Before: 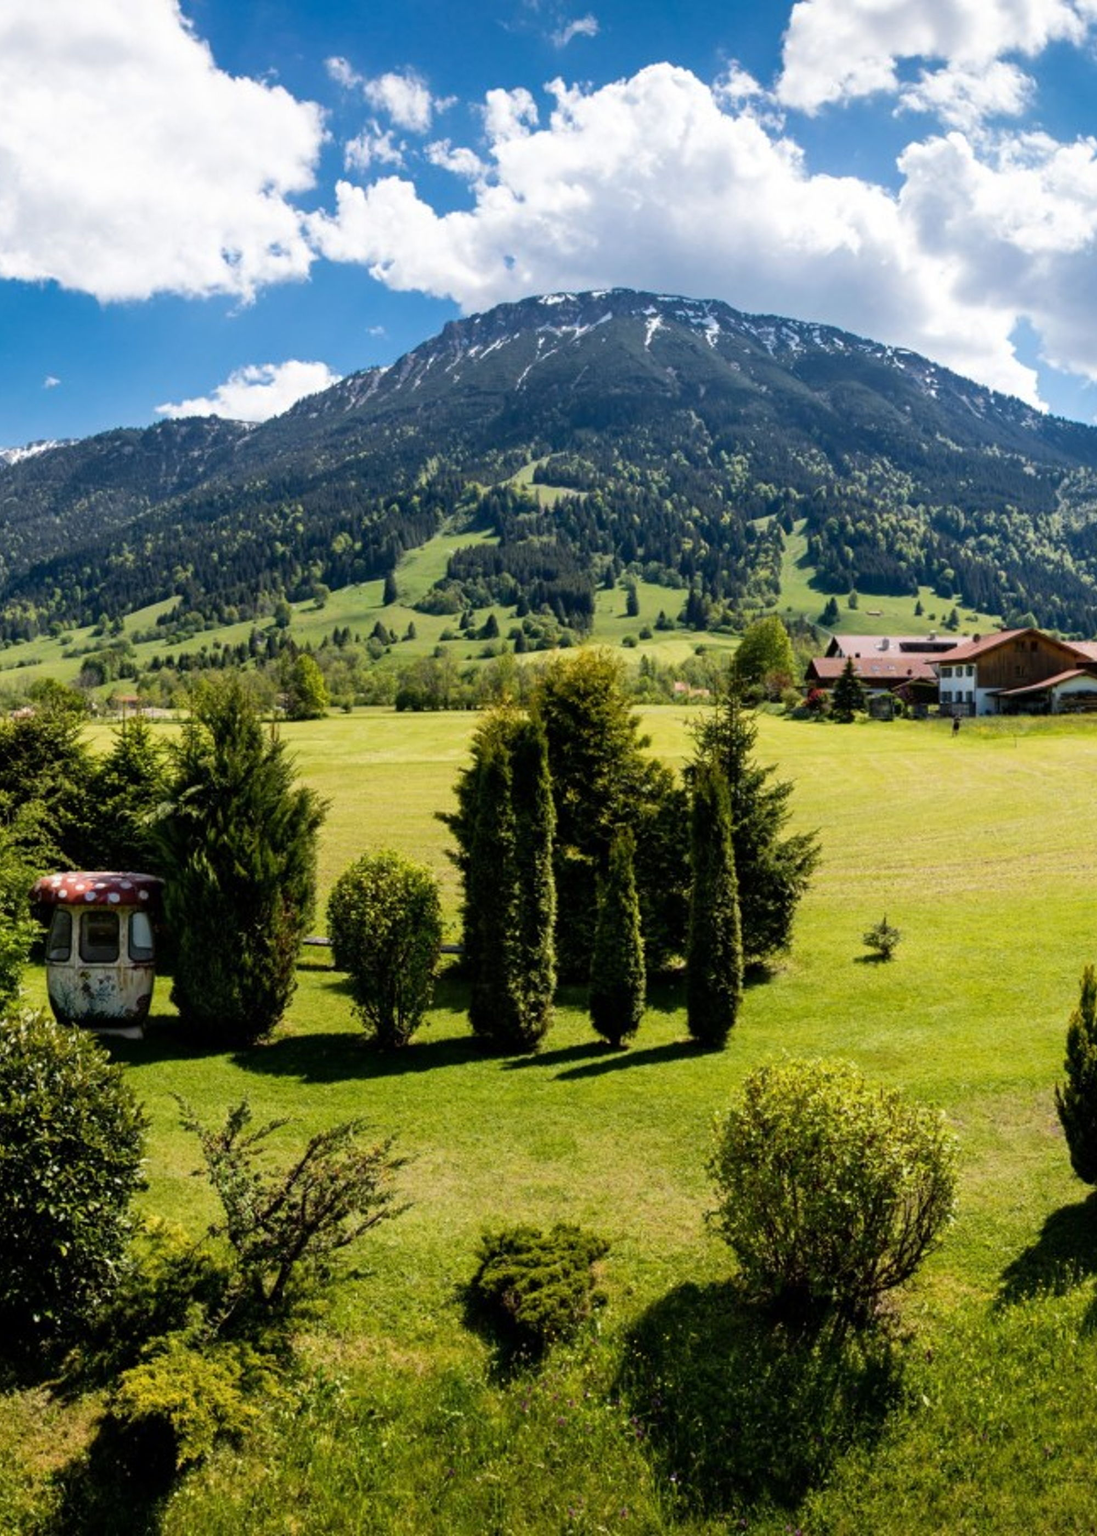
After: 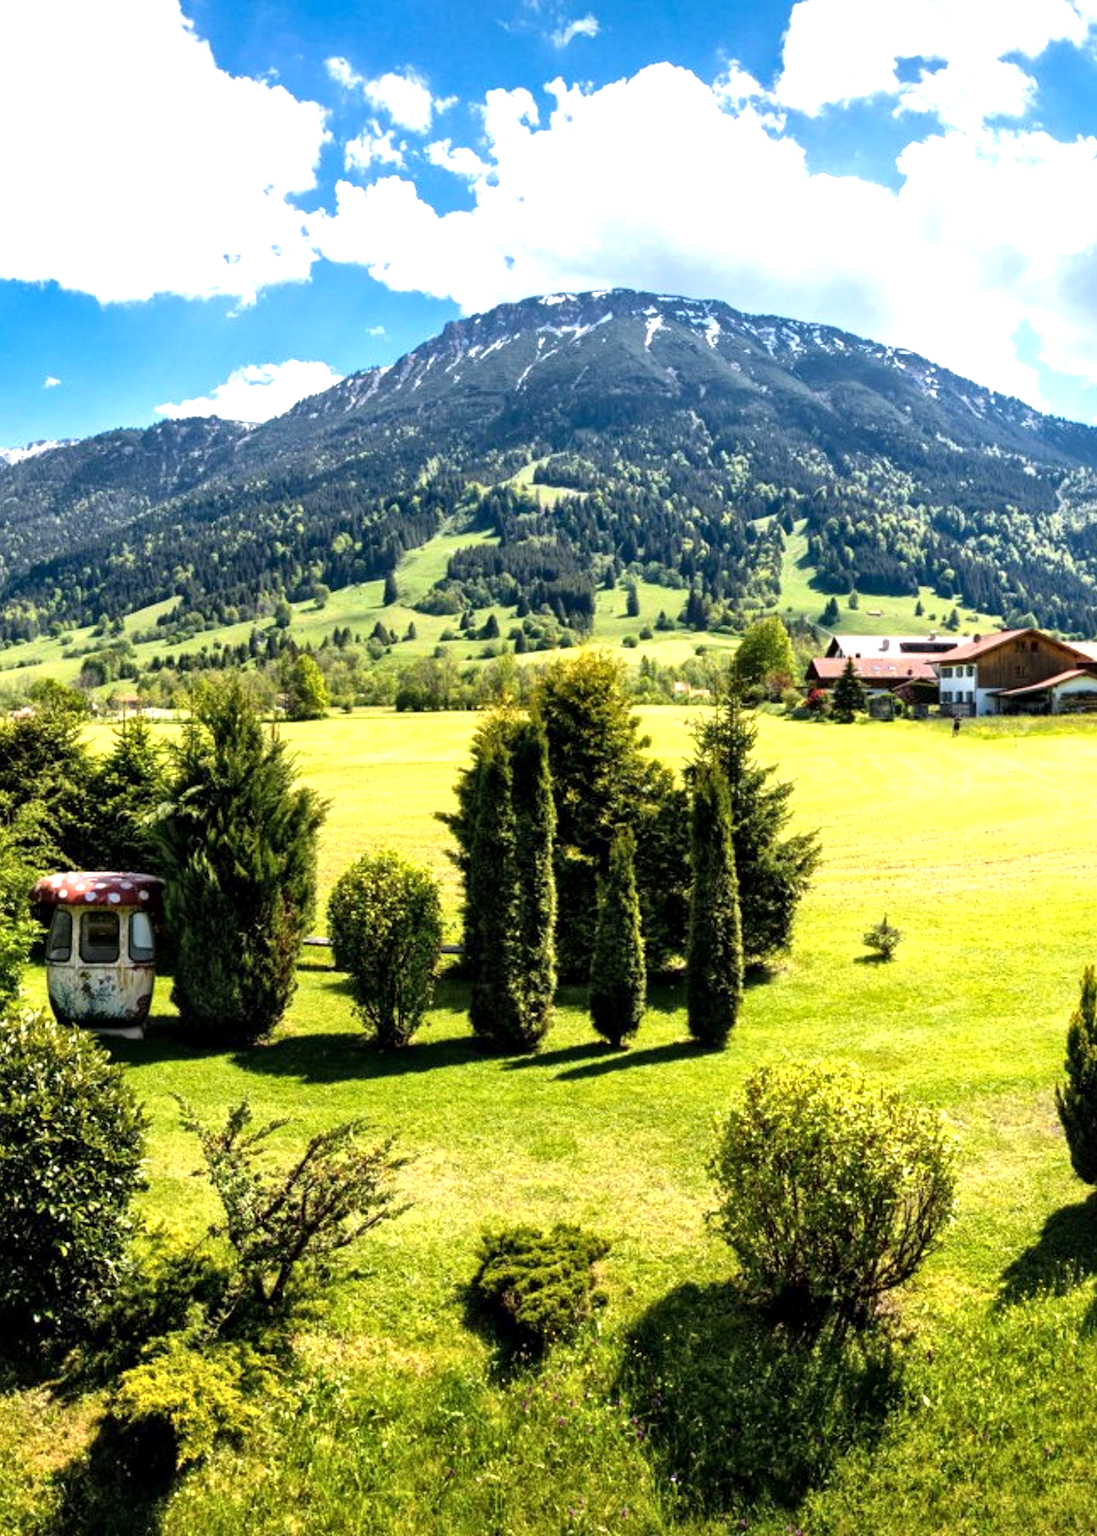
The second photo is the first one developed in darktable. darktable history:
exposure: black level correction 0, exposure 1 EV, compensate exposure bias true, compensate highlight preservation false
local contrast: mode bilateral grid, contrast 20, coarseness 50, detail 132%, midtone range 0.2
